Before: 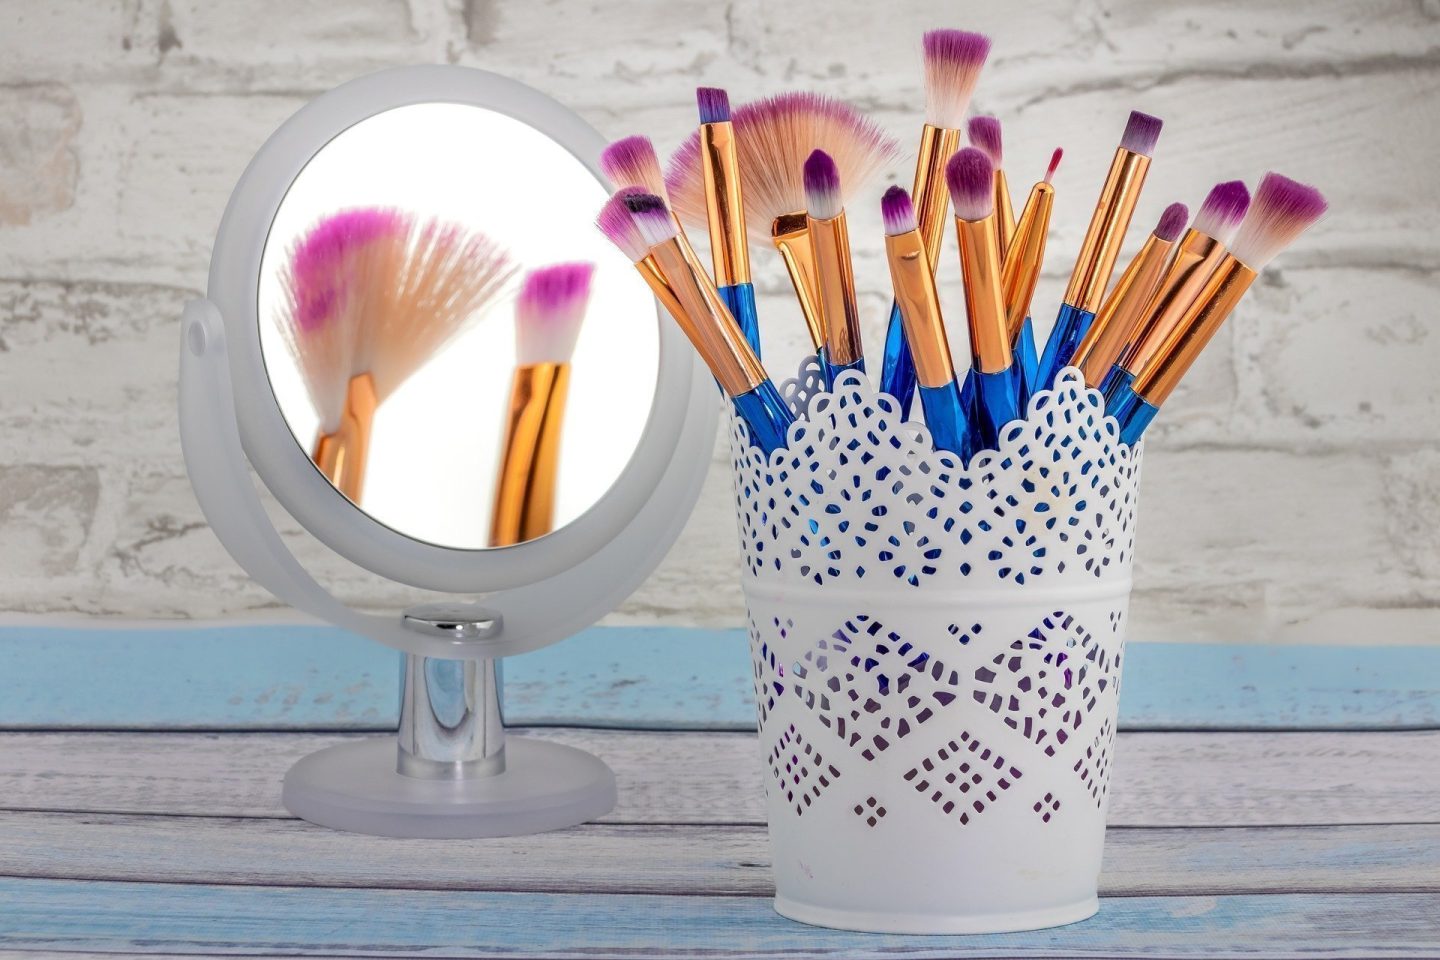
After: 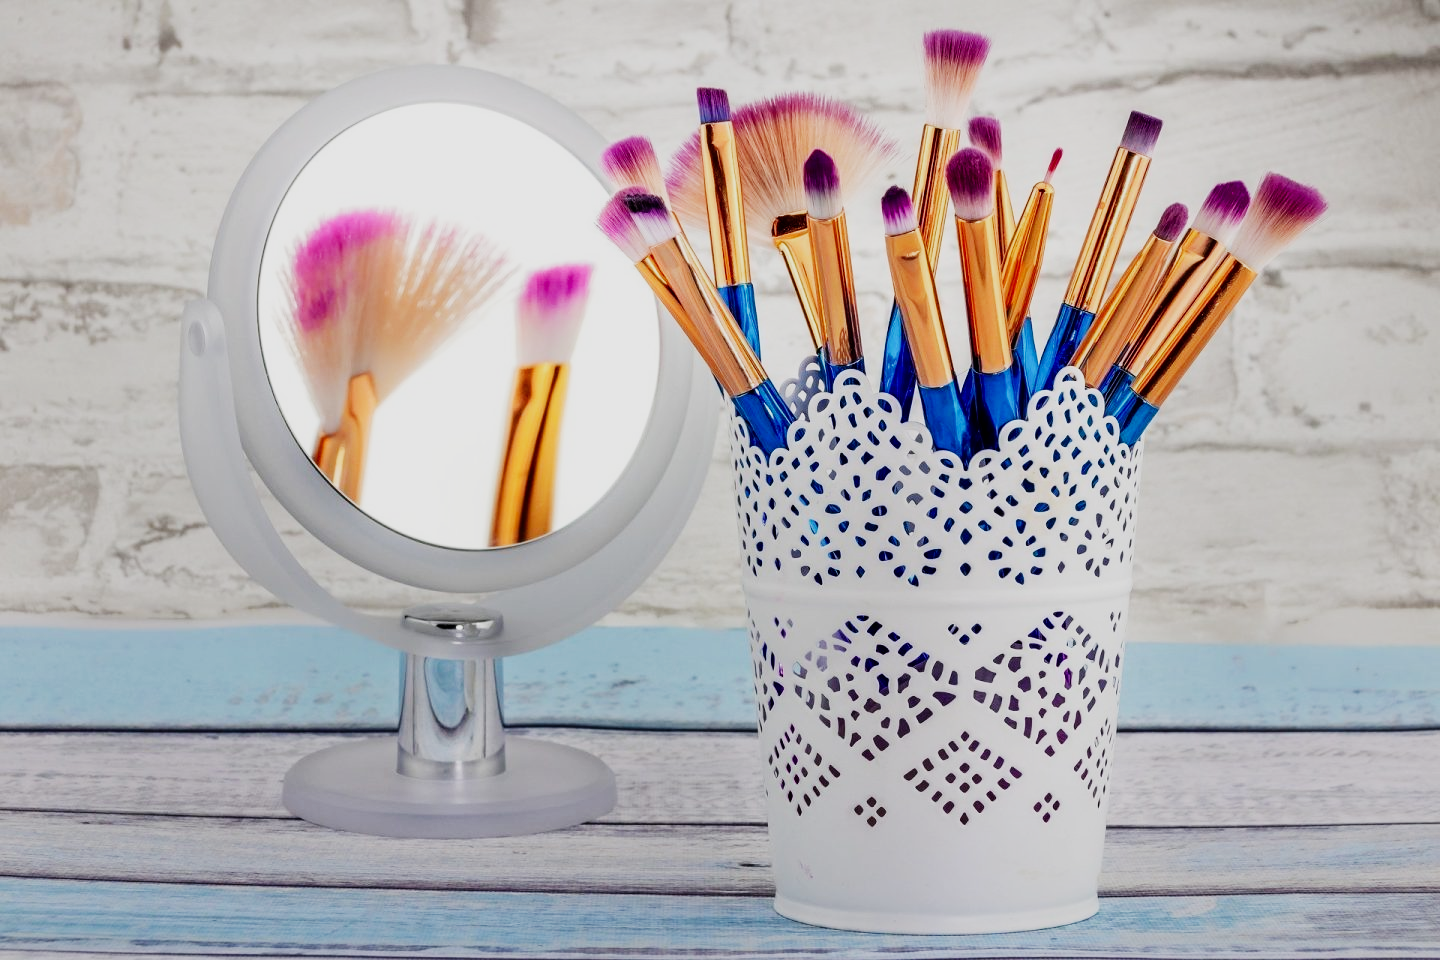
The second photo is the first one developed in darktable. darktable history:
sigmoid: contrast 1.8, skew -0.2, preserve hue 0%, red attenuation 0.1, red rotation 0.035, green attenuation 0.1, green rotation -0.017, blue attenuation 0.15, blue rotation -0.052, base primaries Rec2020
color balance: mode lift, gamma, gain (sRGB)
